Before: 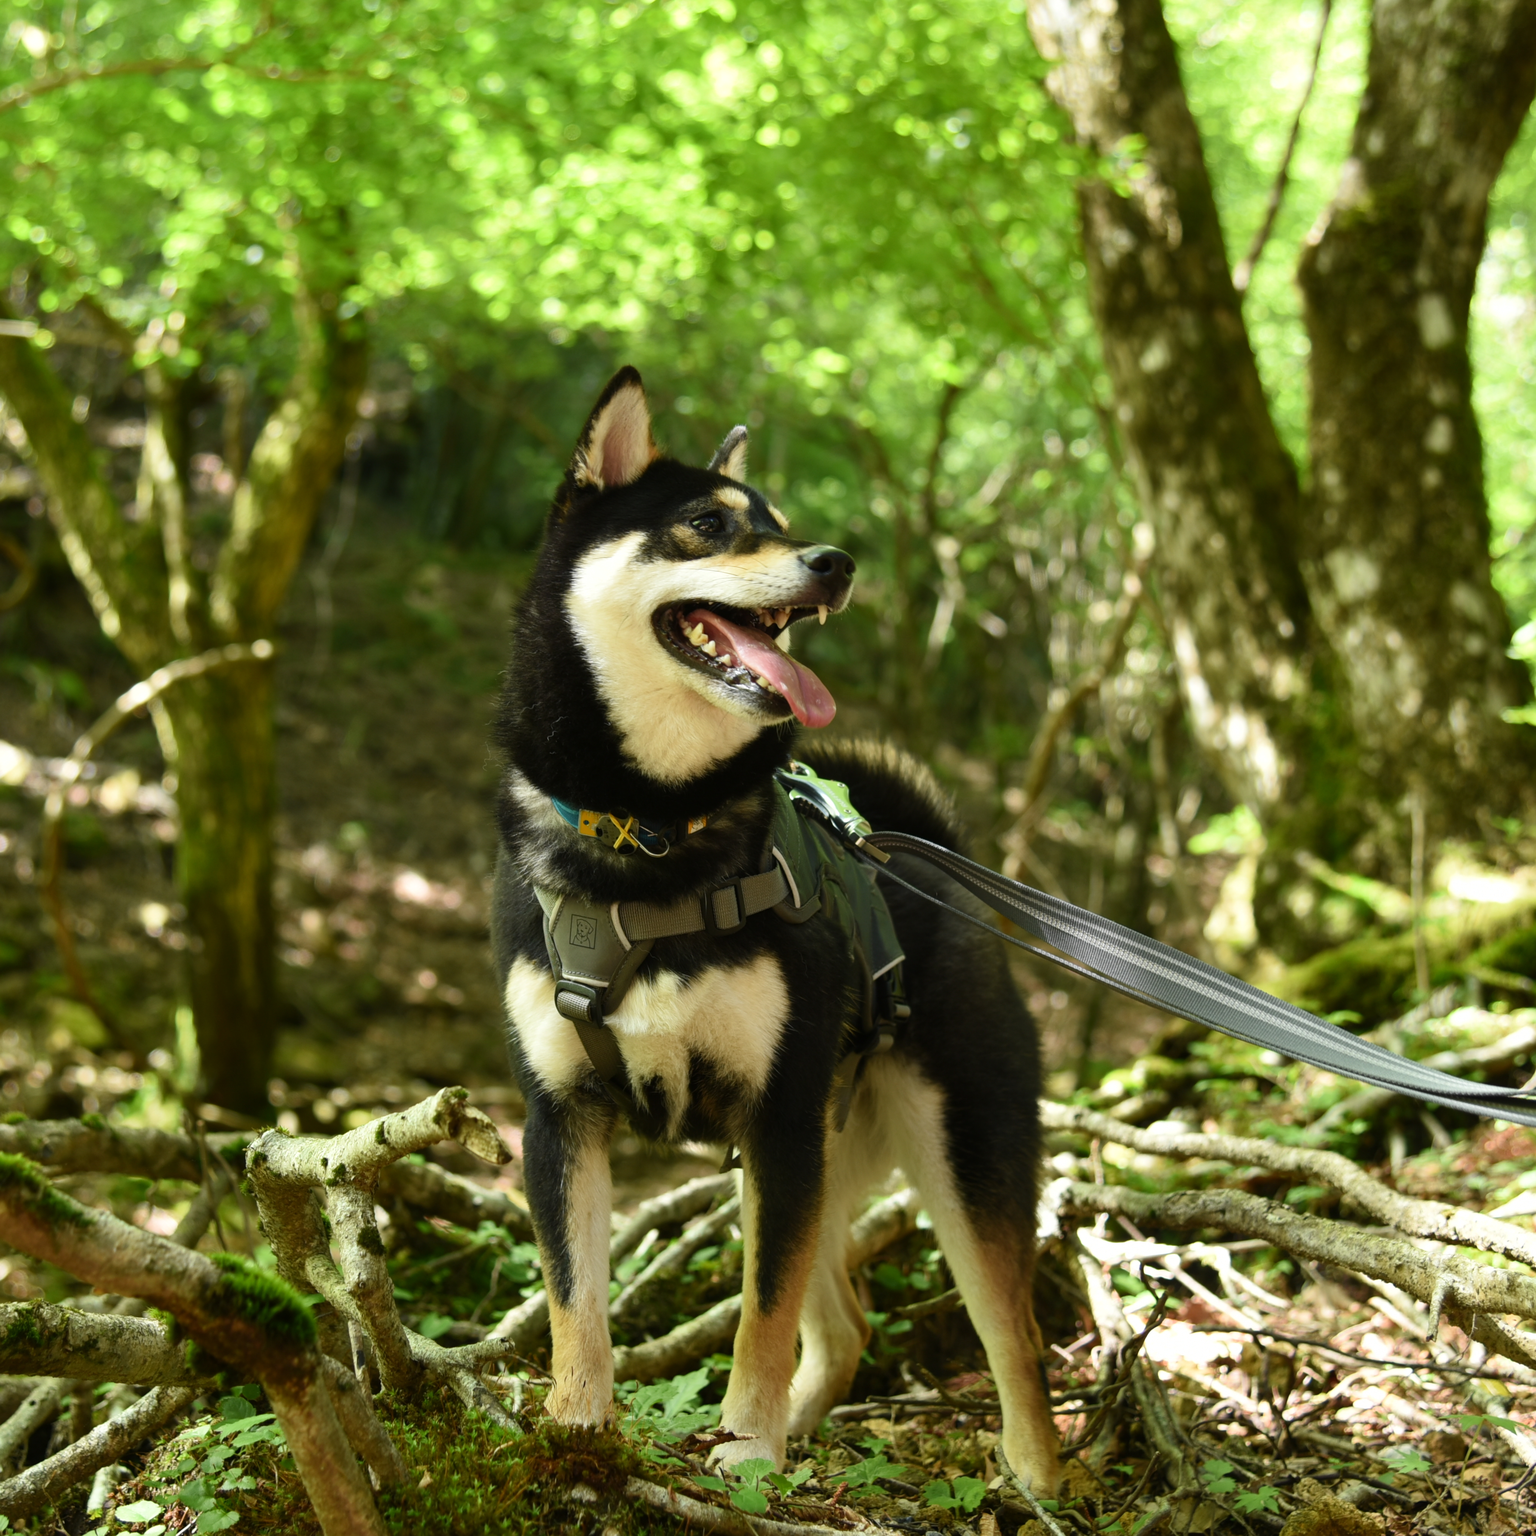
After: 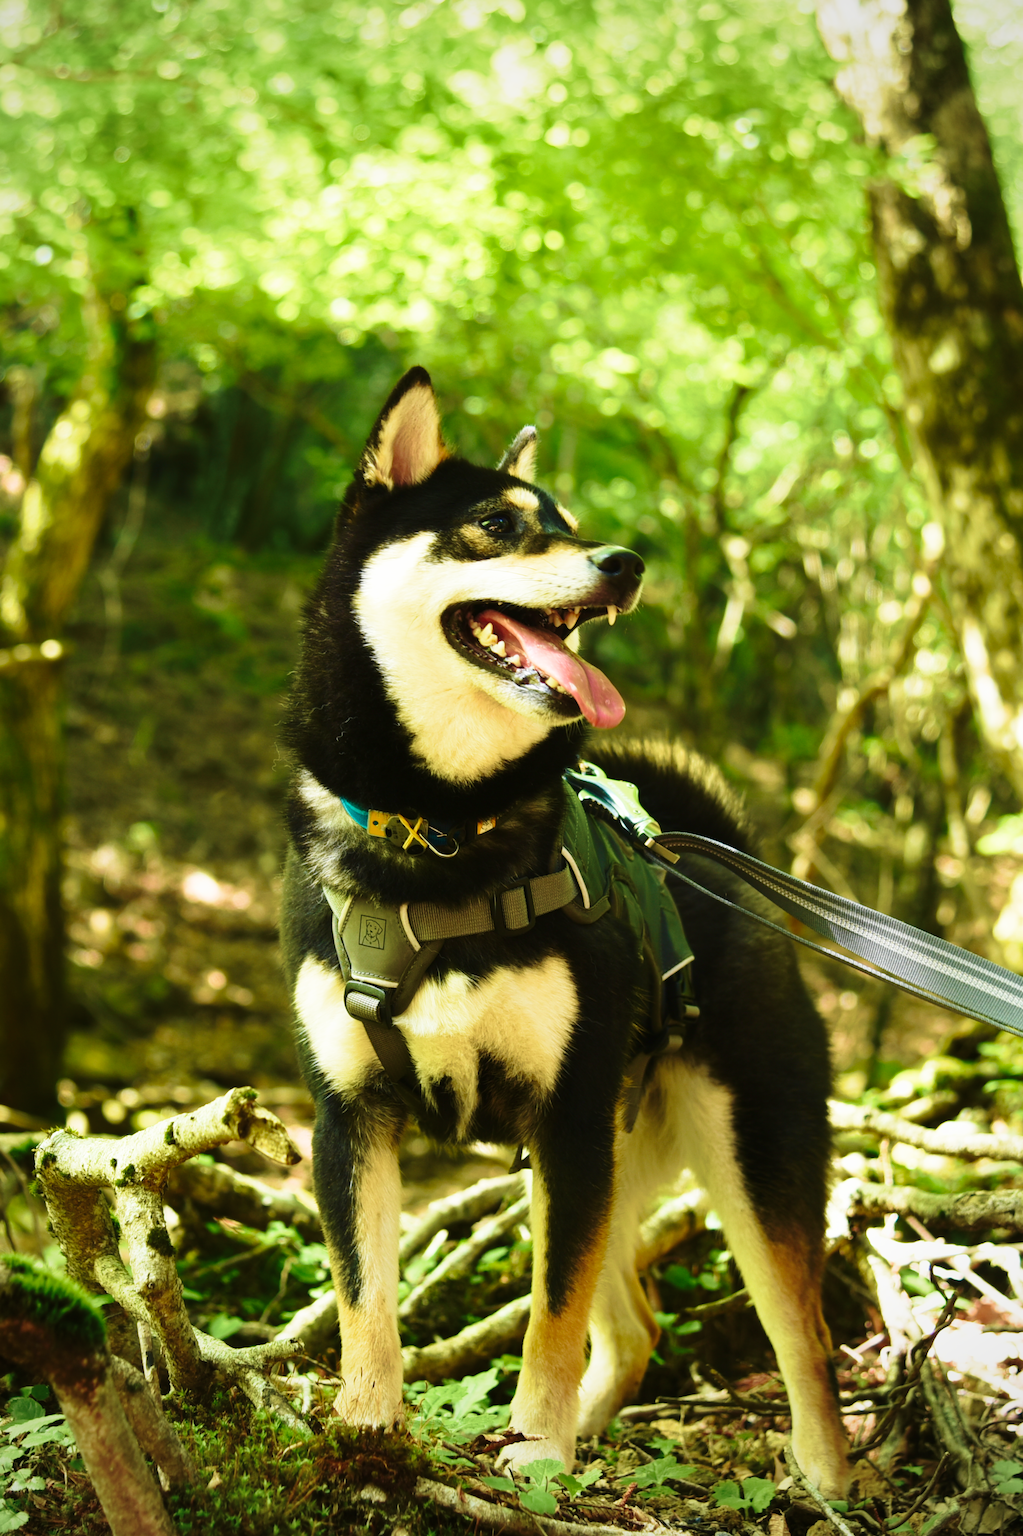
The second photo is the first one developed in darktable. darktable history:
crop and rotate: left 13.746%, right 19.609%
vignetting: fall-off start 74.59%, fall-off radius 65.83%, brightness -0.414, saturation -0.306
velvia: strength 73.4%
local contrast: mode bilateral grid, contrast 99, coarseness 100, detail 91%, midtone range 0.2
base curve: curves: ch0 [(0, 0) (0.028, 0.03) (0.121, 0.232) (0.46, 0.748) (0.859, 0.968) (1, 1)], preserve colors none
